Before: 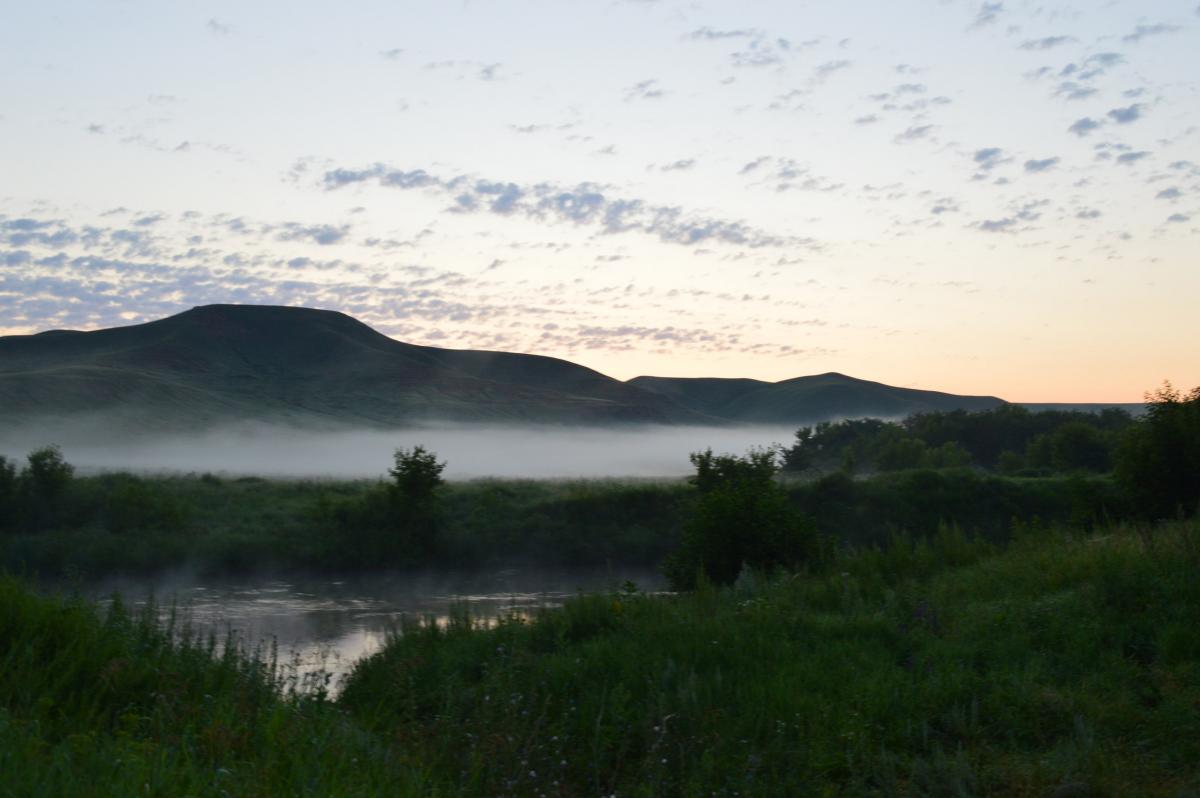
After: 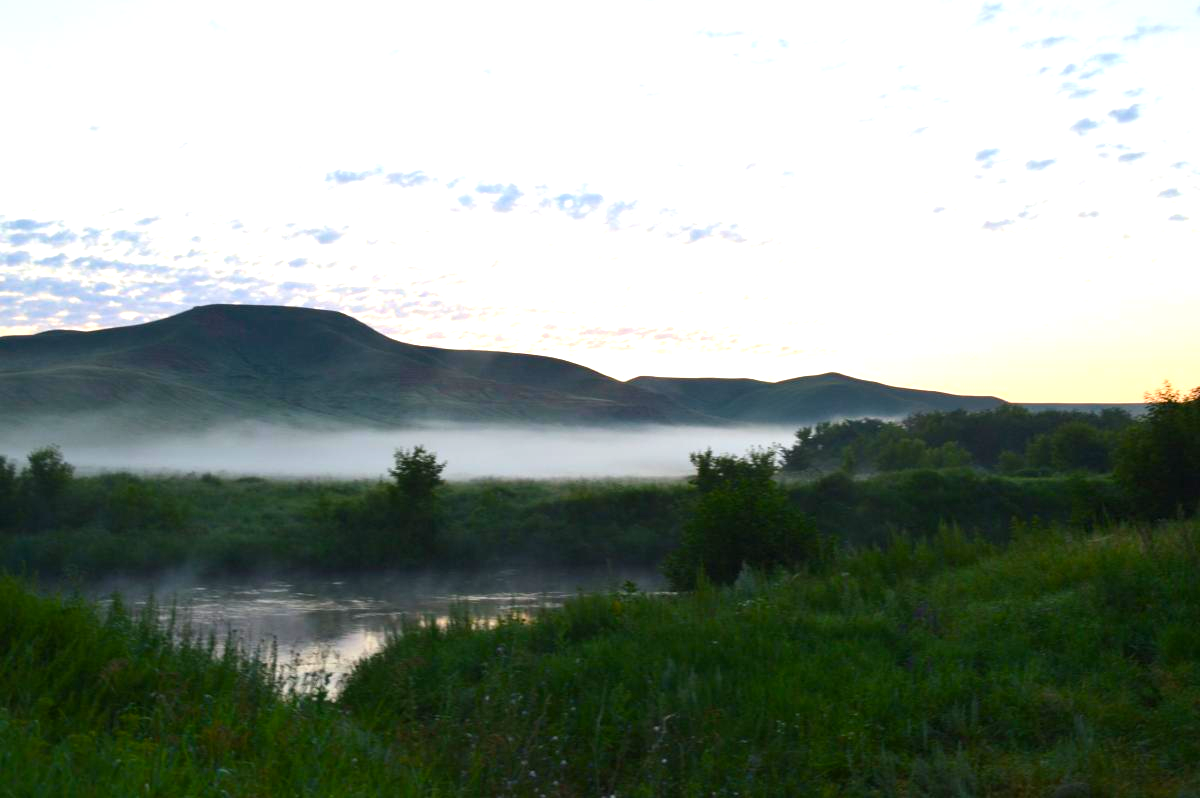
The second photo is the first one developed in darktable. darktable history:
color balance rgb: perceptual saturation grading › global saturation 20%, global vibrance 20%
exposure: exposure 0.785 EV, compensate highlight preservation false
